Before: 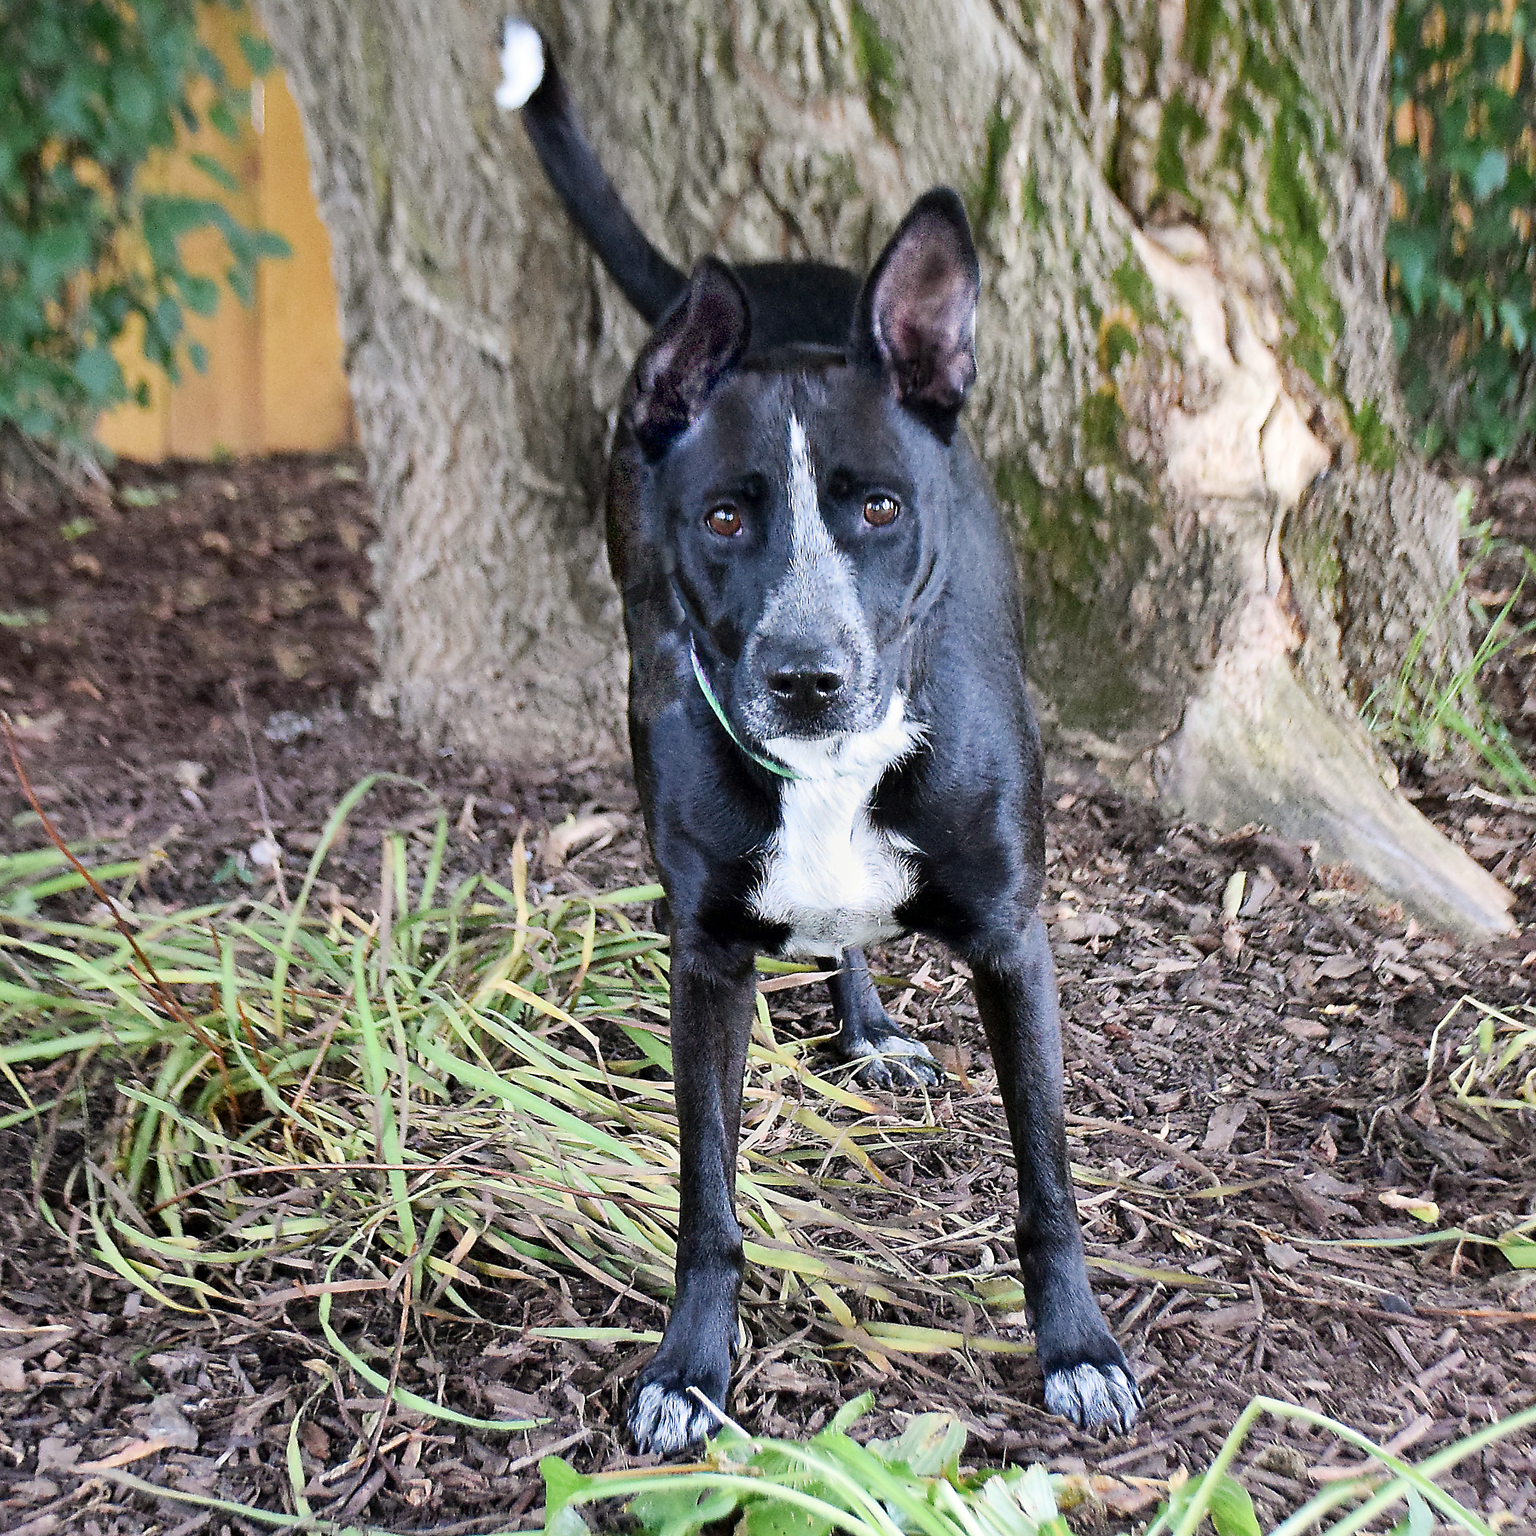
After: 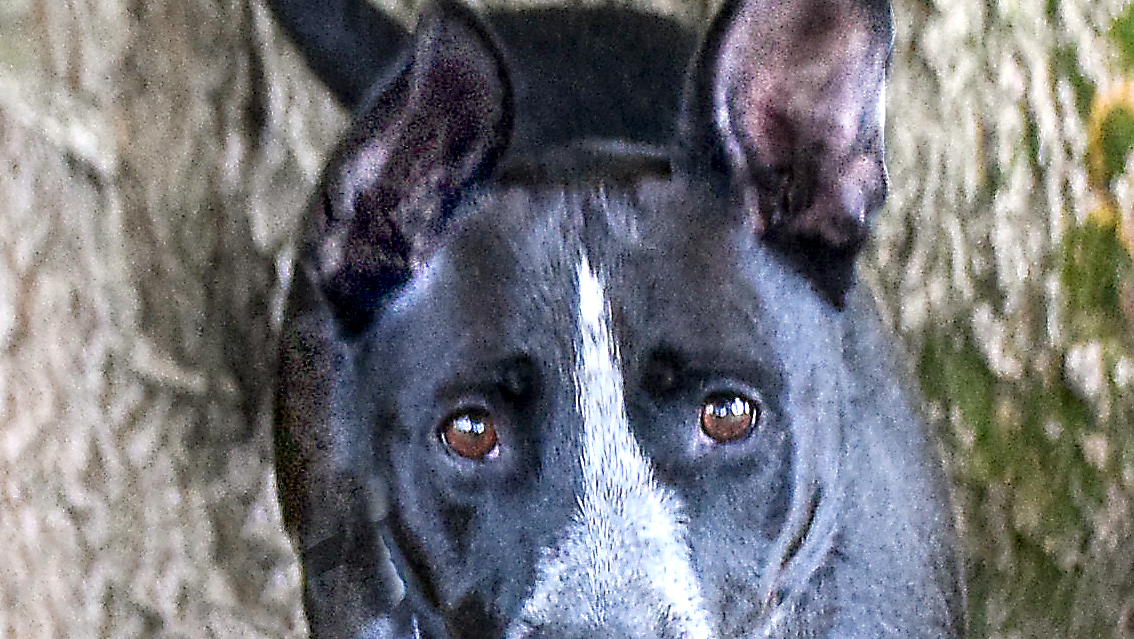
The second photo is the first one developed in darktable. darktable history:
local contrast: on, module defaults
exposure: black level correction 0, exposure 0.5 EV, compensate exposure bias true, compensate highlight preservation false
crop: left 28.708%, top 16.867%, right 26.673%, bottom 57.823%
